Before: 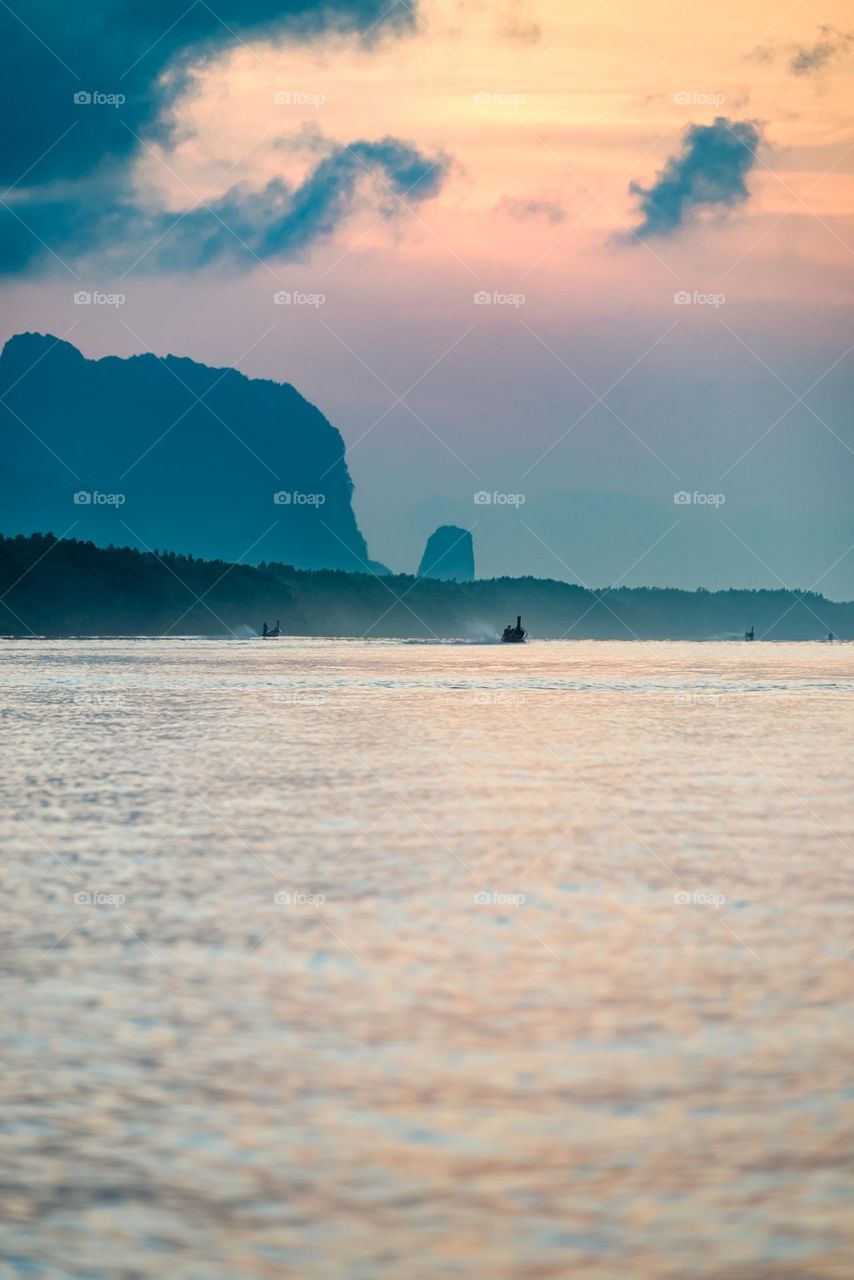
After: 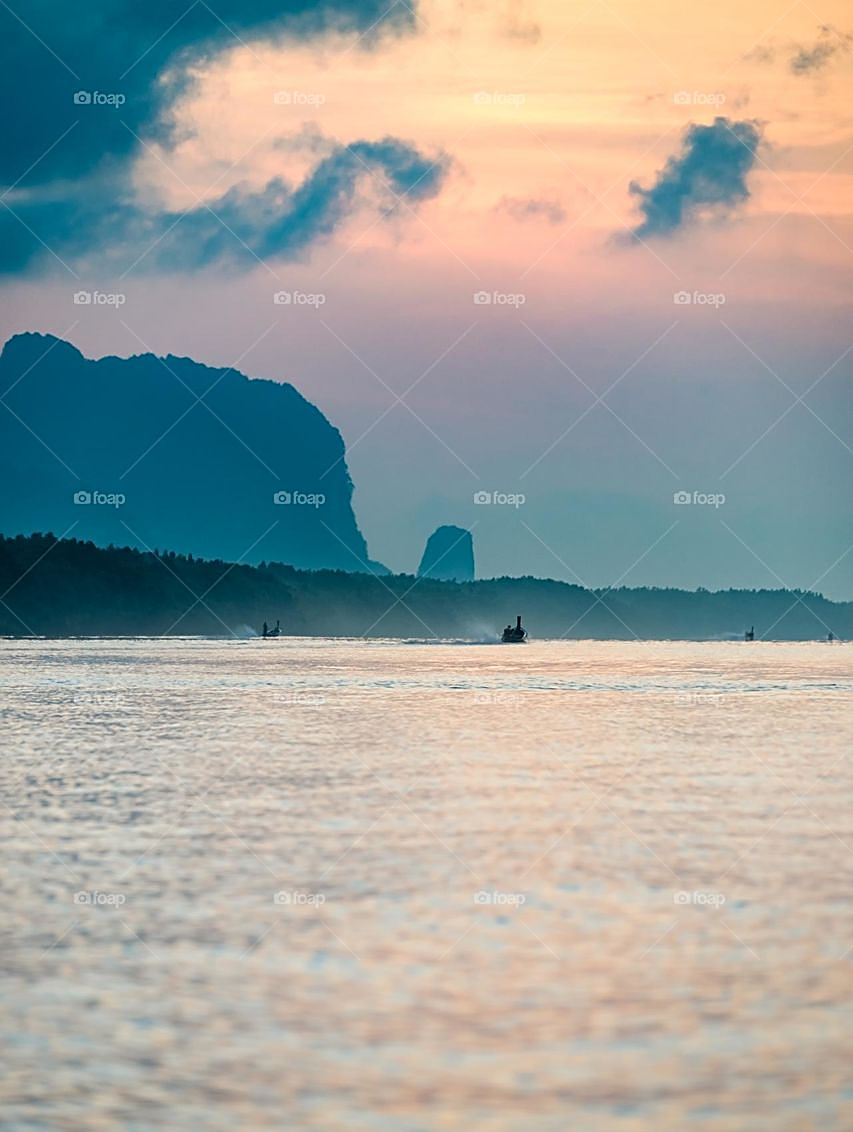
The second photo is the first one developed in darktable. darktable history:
exposure: compensate highlight preservation false
sharpen: amount 0.536
crop and rotate: top 0%, bottom 11.543%
